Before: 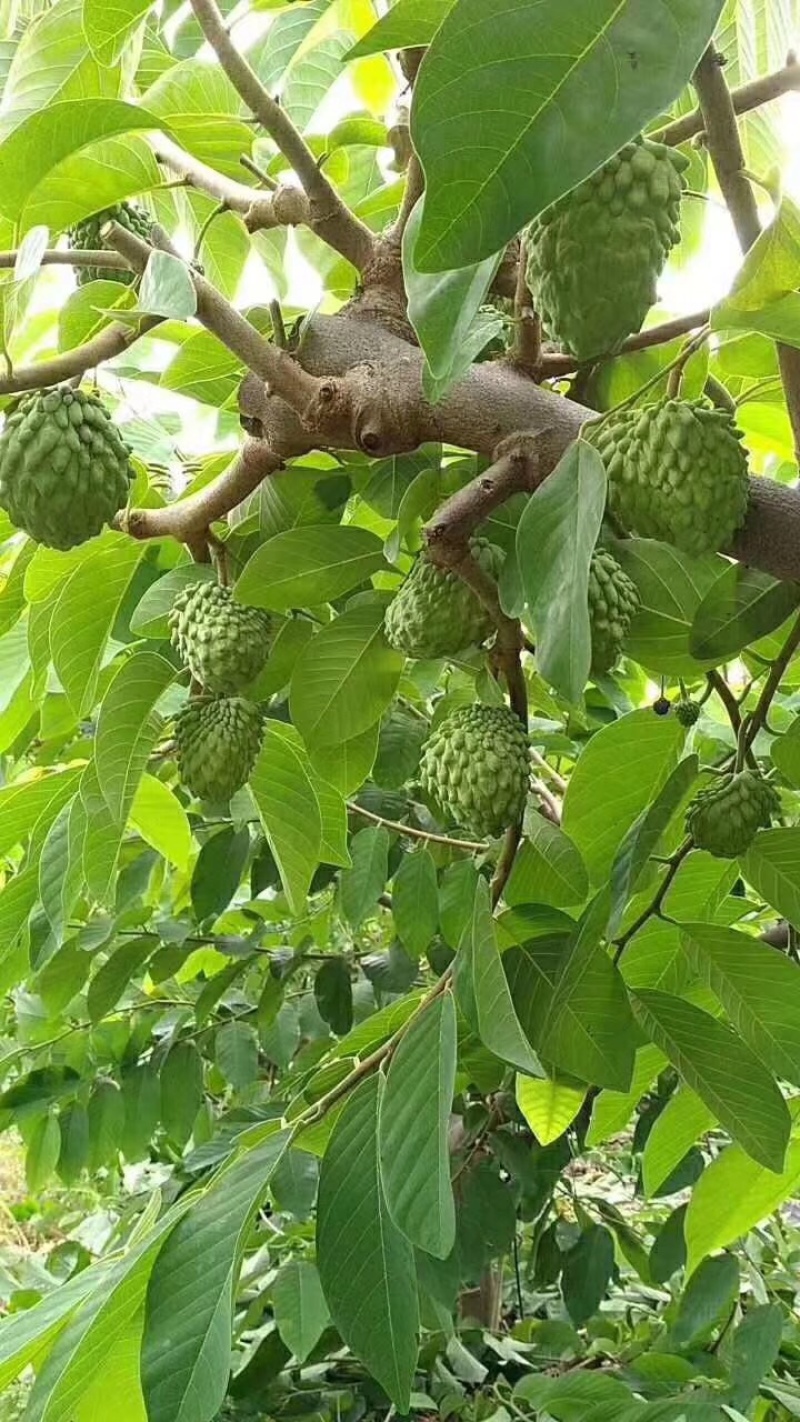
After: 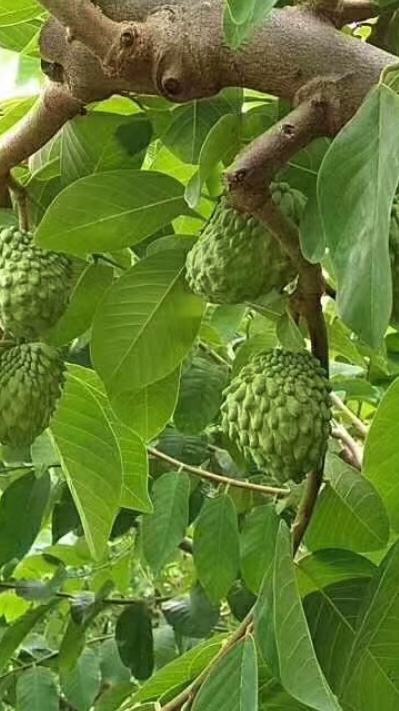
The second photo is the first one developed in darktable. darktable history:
velvia: on, module defaults
crop: left 25%, top 25%, right 25%, bottom 25%
